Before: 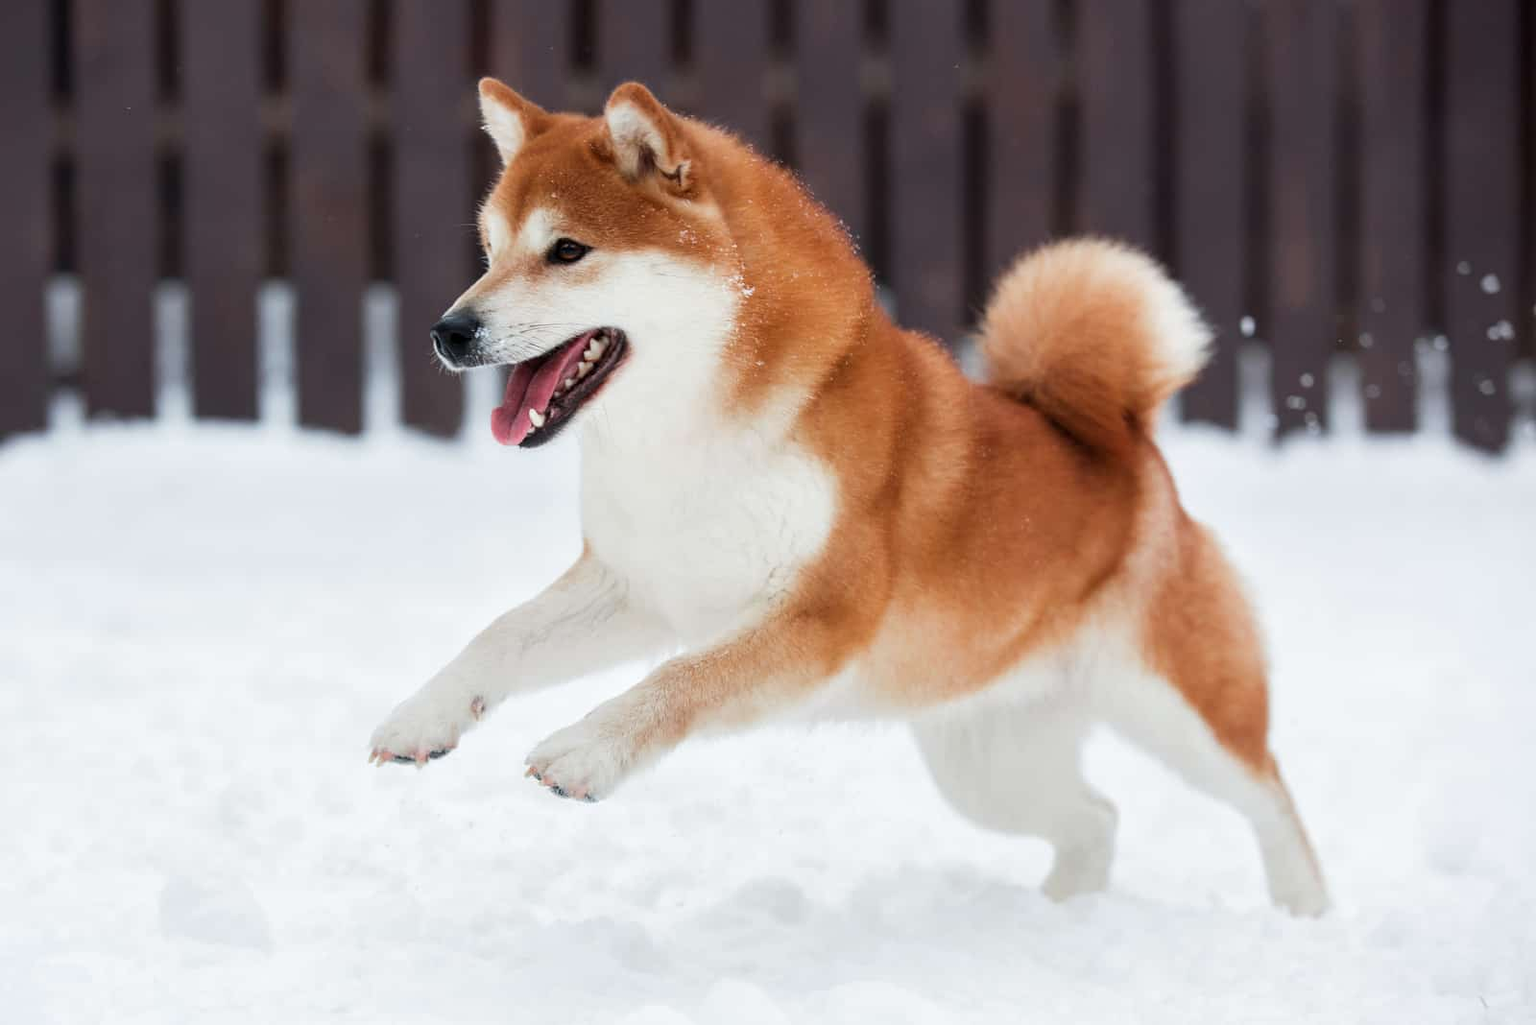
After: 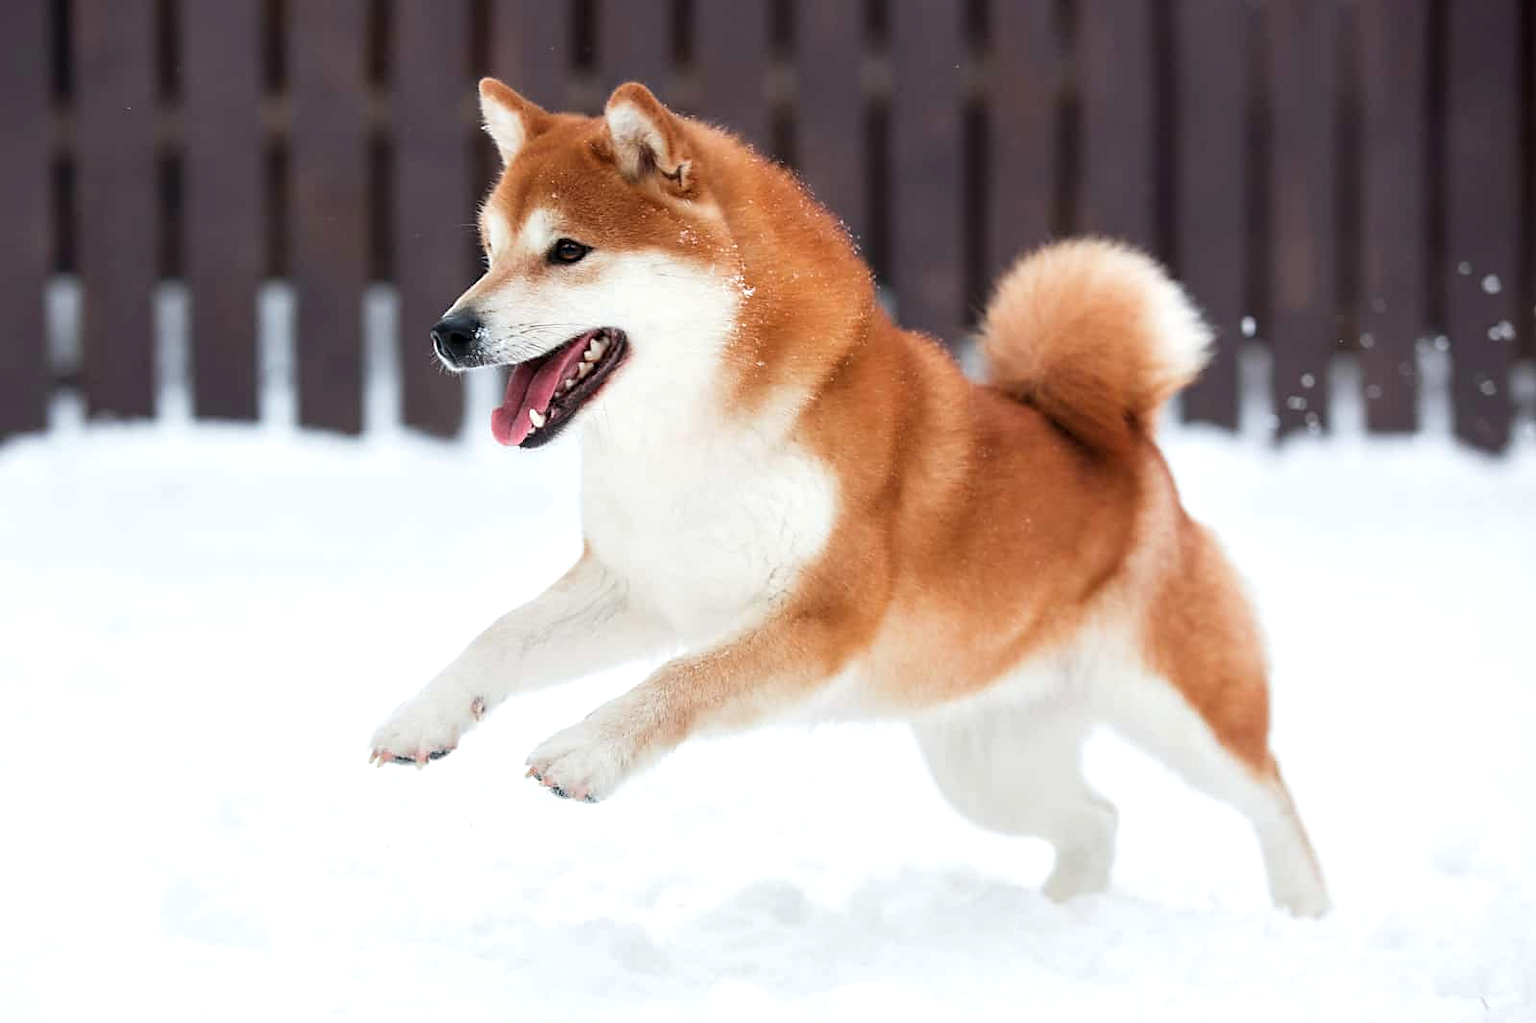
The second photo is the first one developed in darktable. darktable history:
sharpen: radius 1.906, amount 0.399, threshold 1.391
crop: top 0.039%, bottom 0.166%
exposure: exposure 0.268 EV, compensate highlight preservation false
